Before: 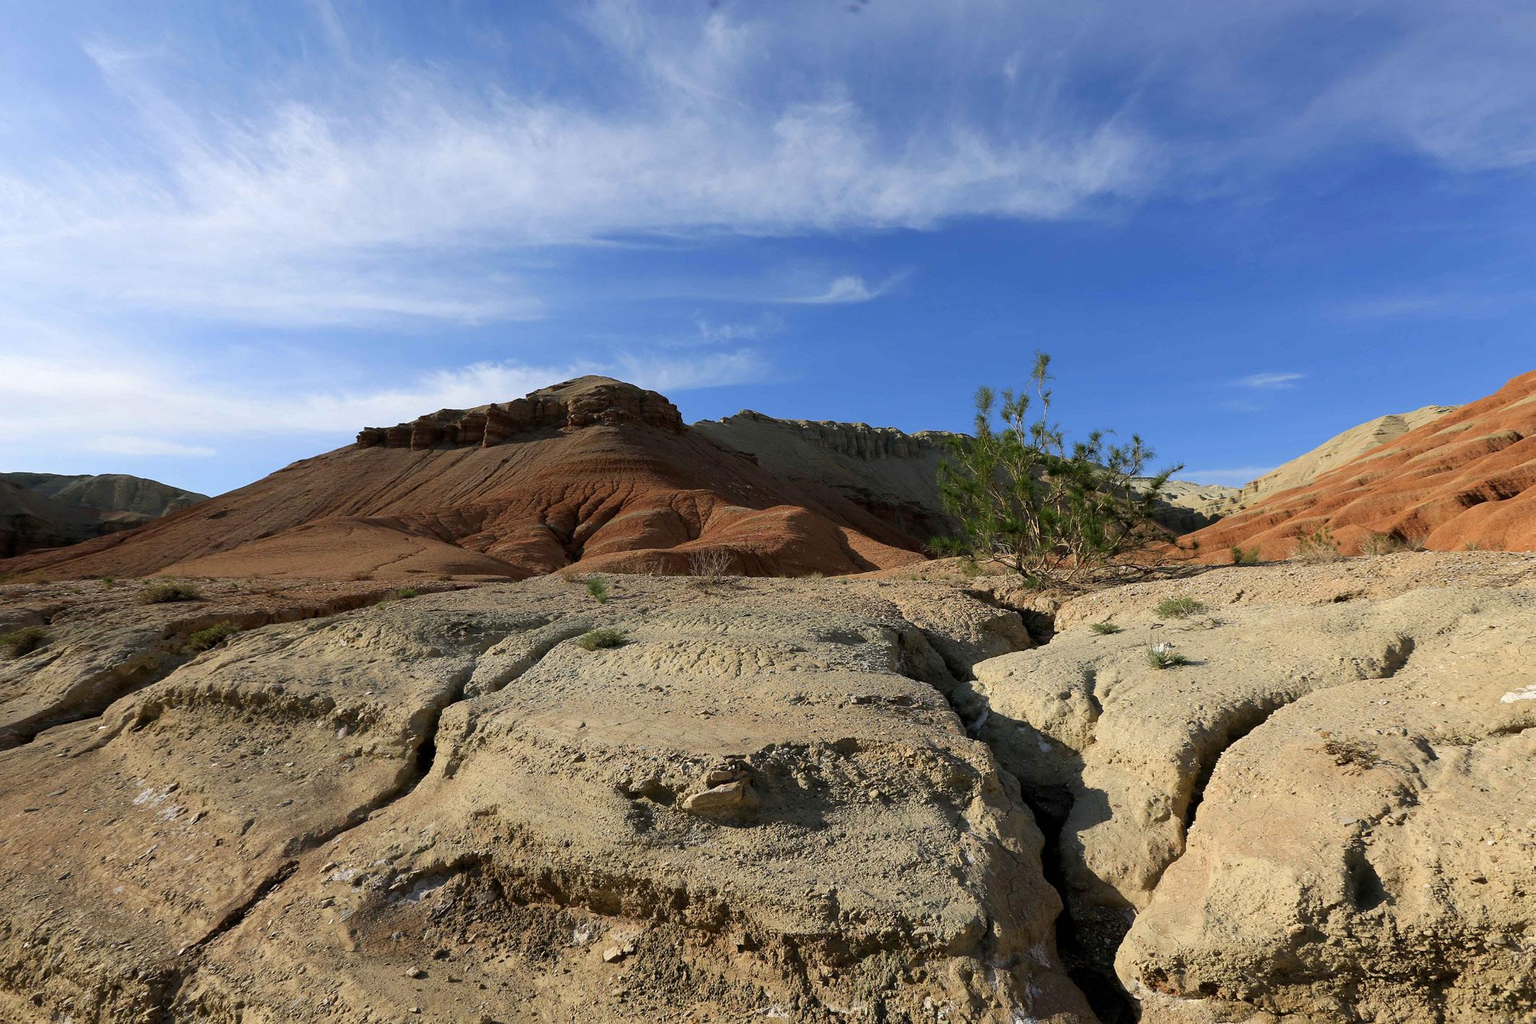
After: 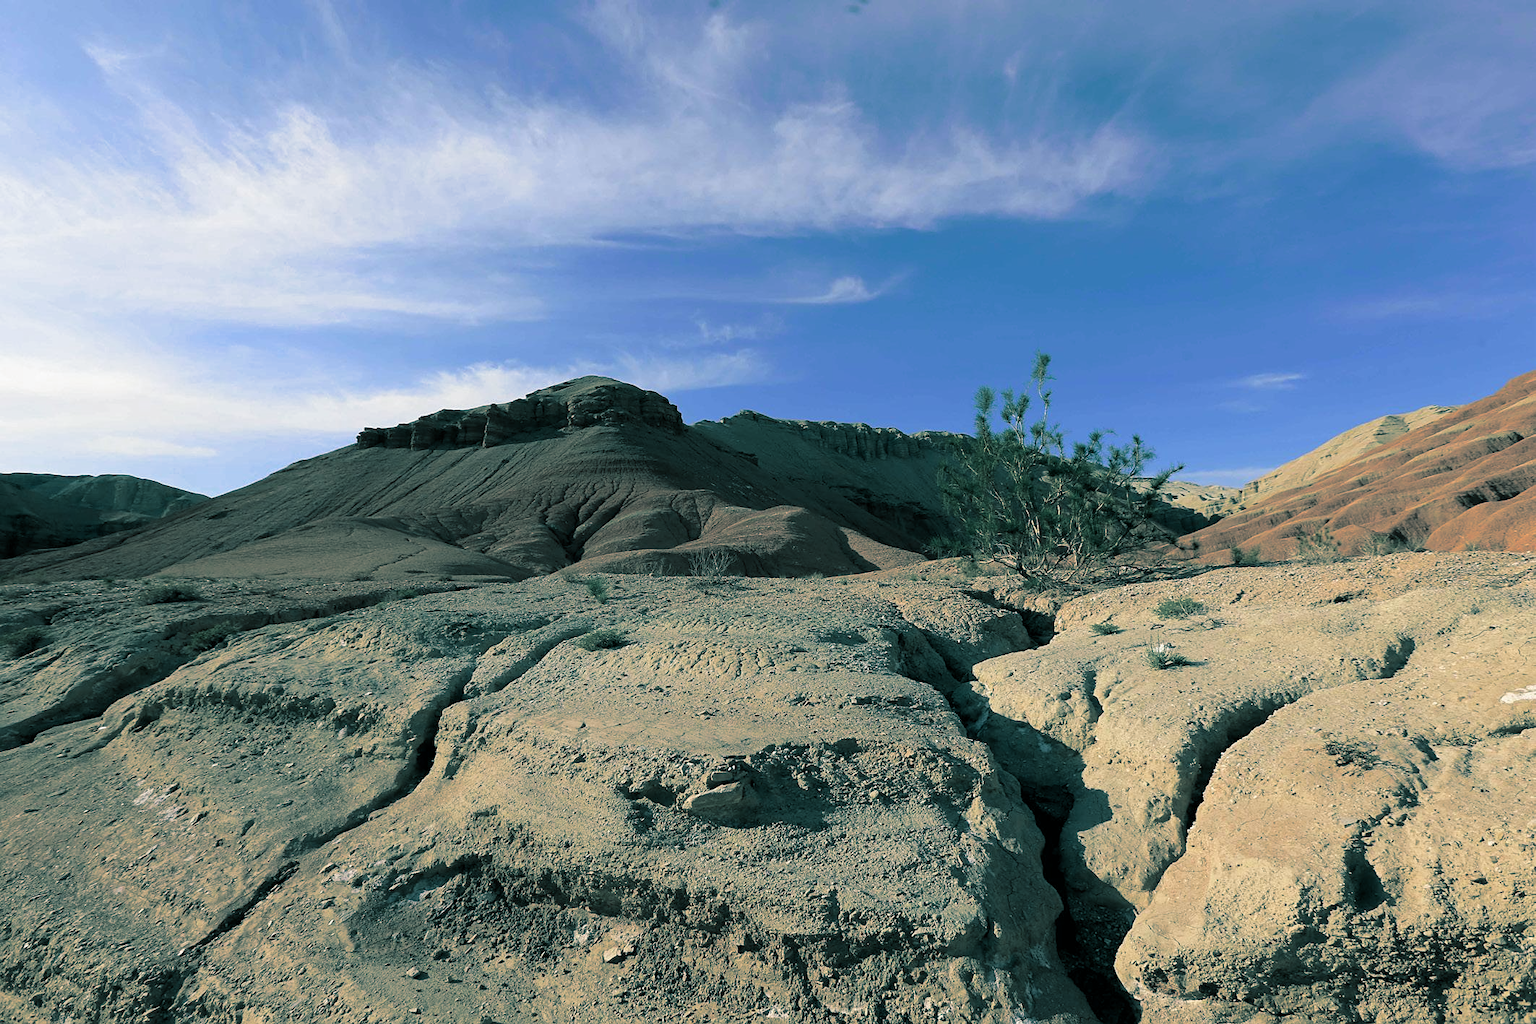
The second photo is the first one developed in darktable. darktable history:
sharpen: amount 0.2
split-toning: shadows › hue 186.43°, highlights › hue 49.29°, compress 30.29%
